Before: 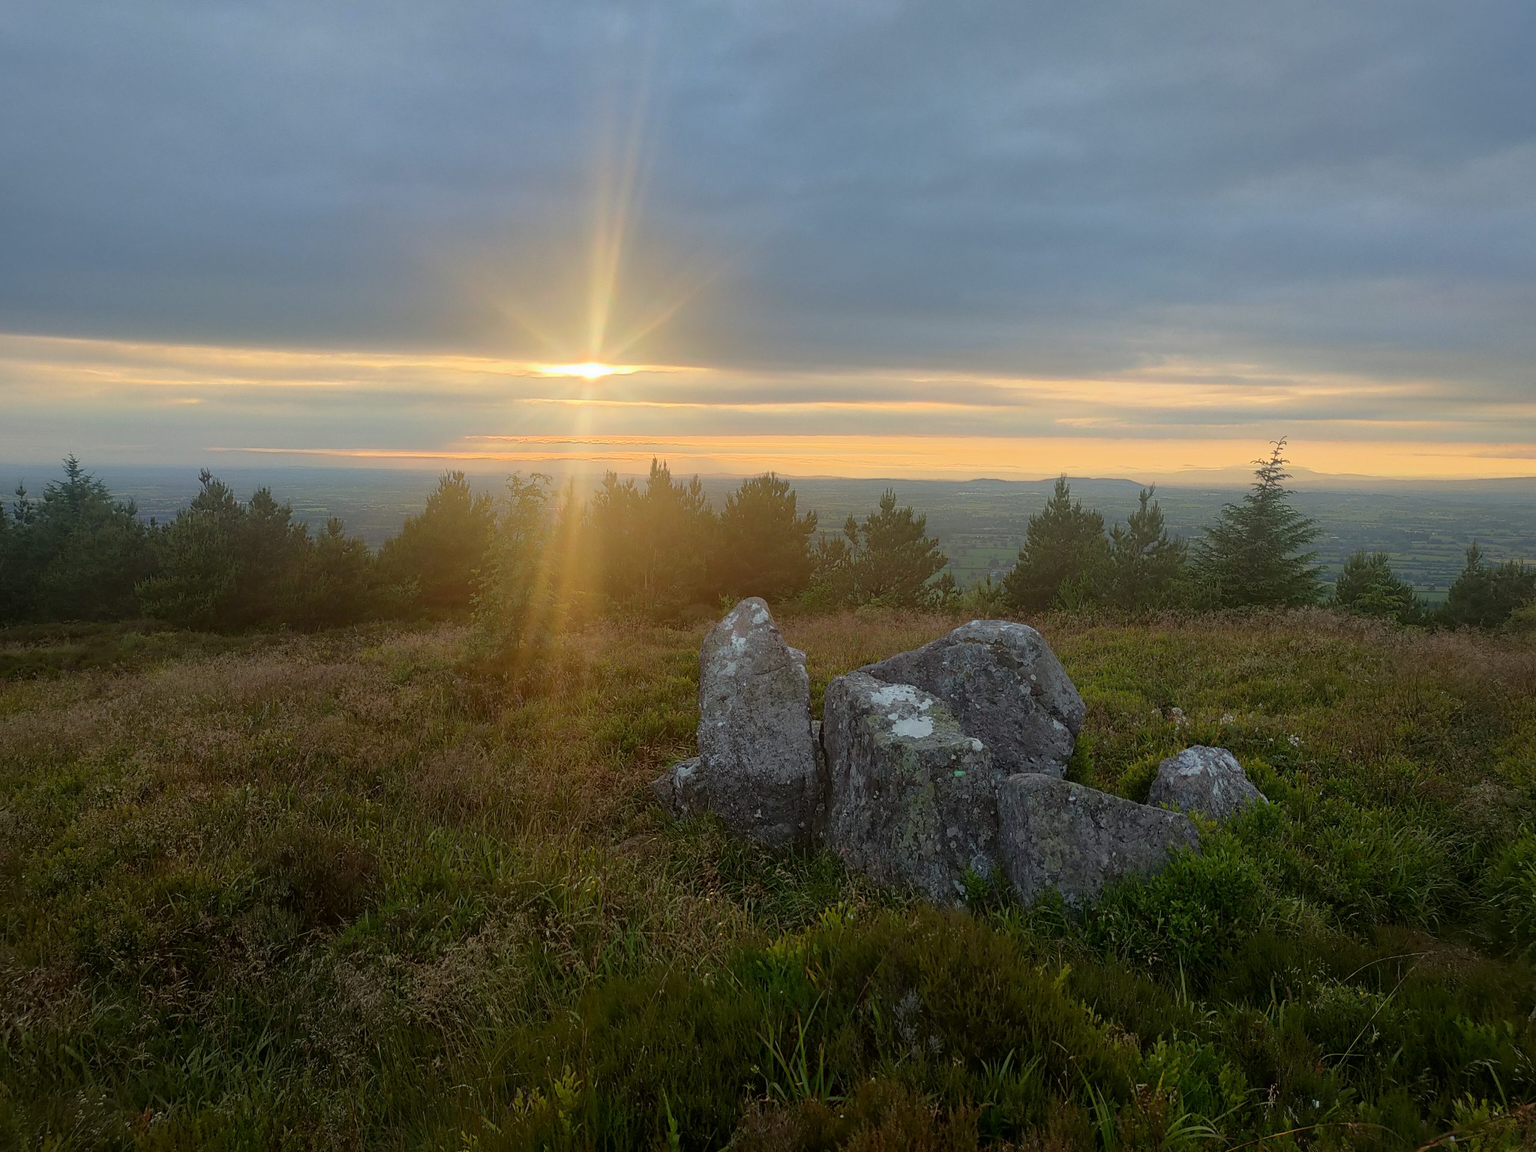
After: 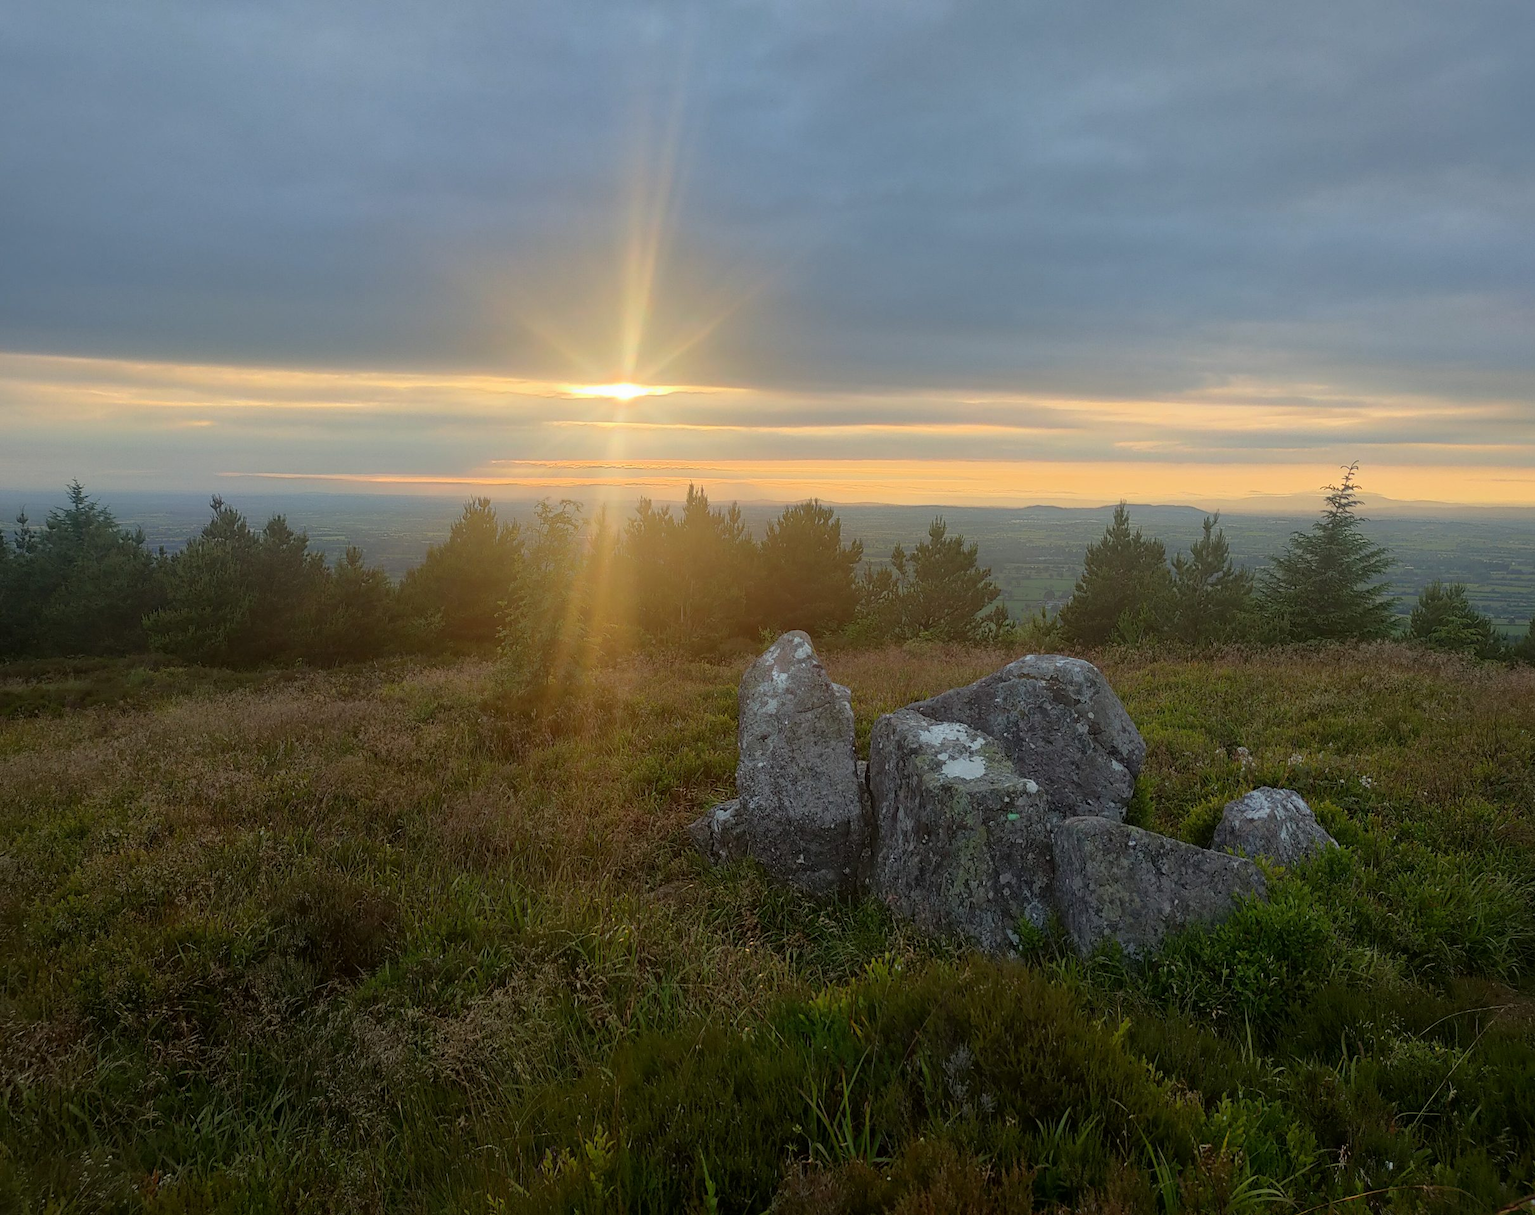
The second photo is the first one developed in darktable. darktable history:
crop and rotate: left 0%, right 5.244%
